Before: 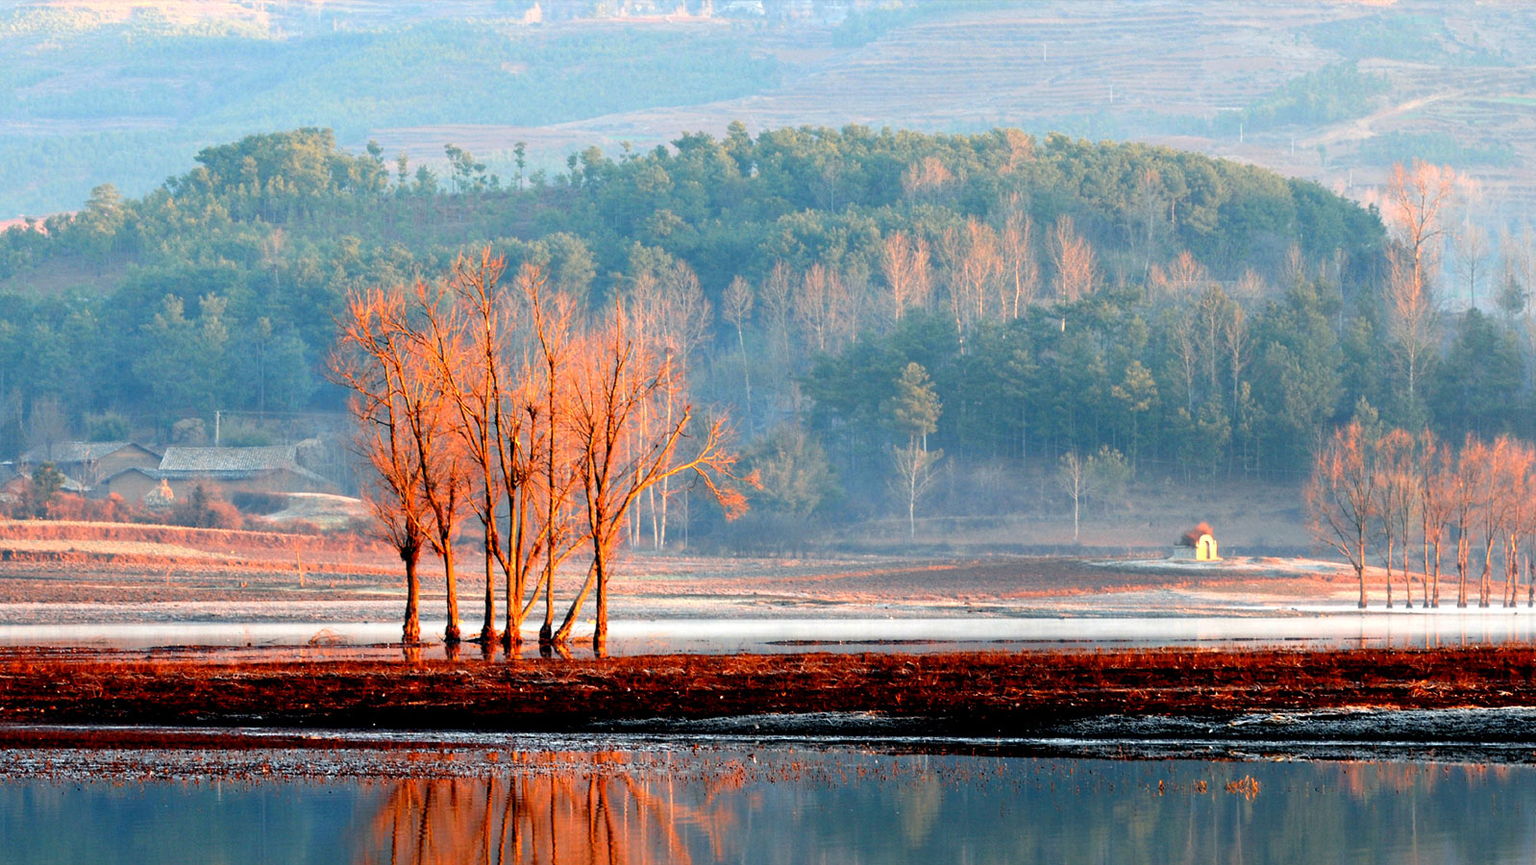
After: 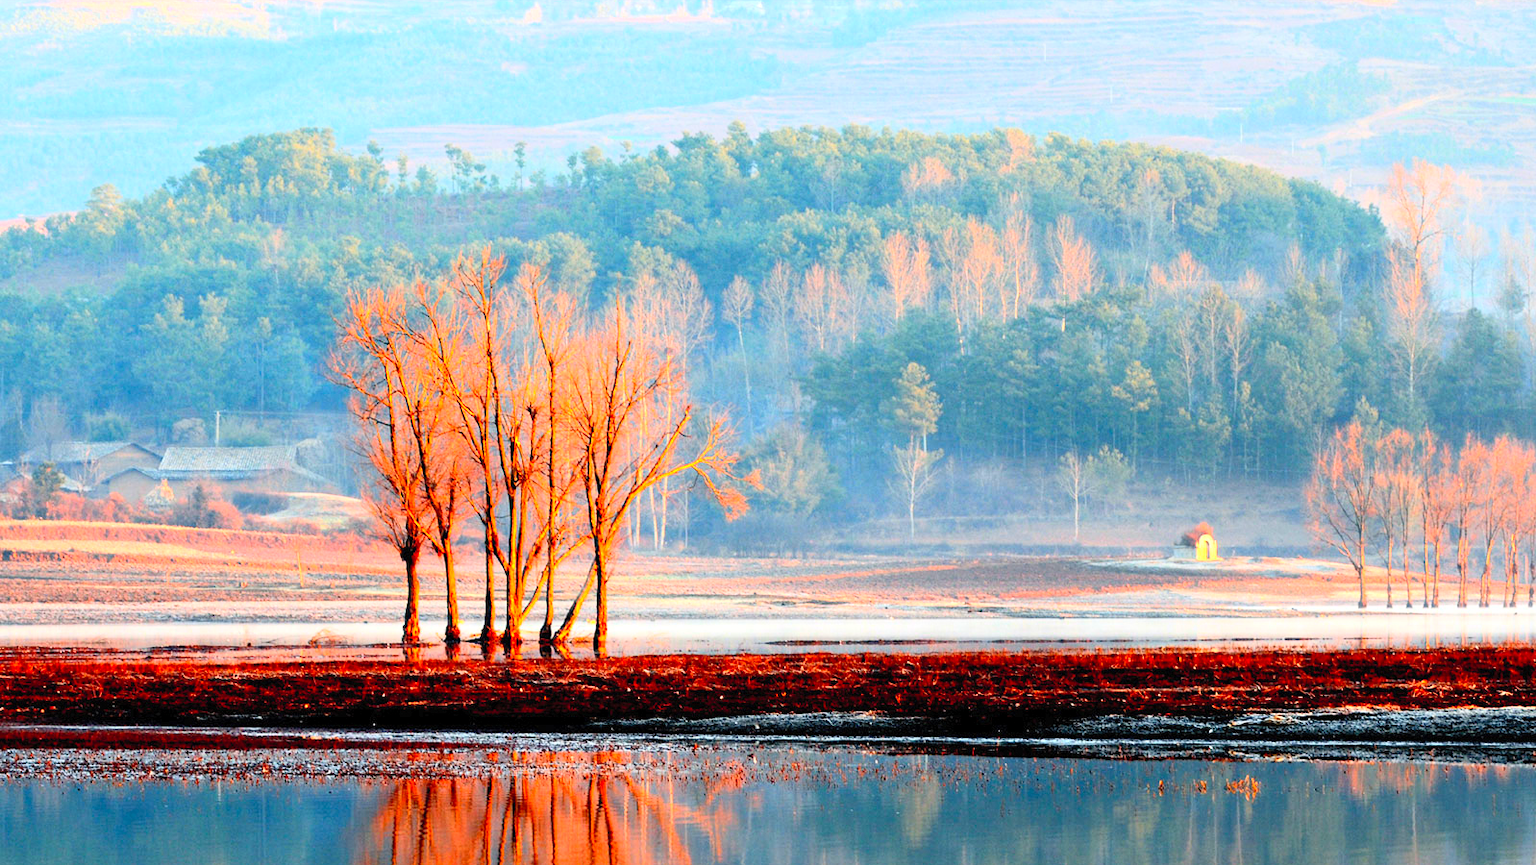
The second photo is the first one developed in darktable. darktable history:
tone equalizer: on, module defaults
contrast brightness saturation: contrast 0.24, brightness 0.26, saturation 0.39
